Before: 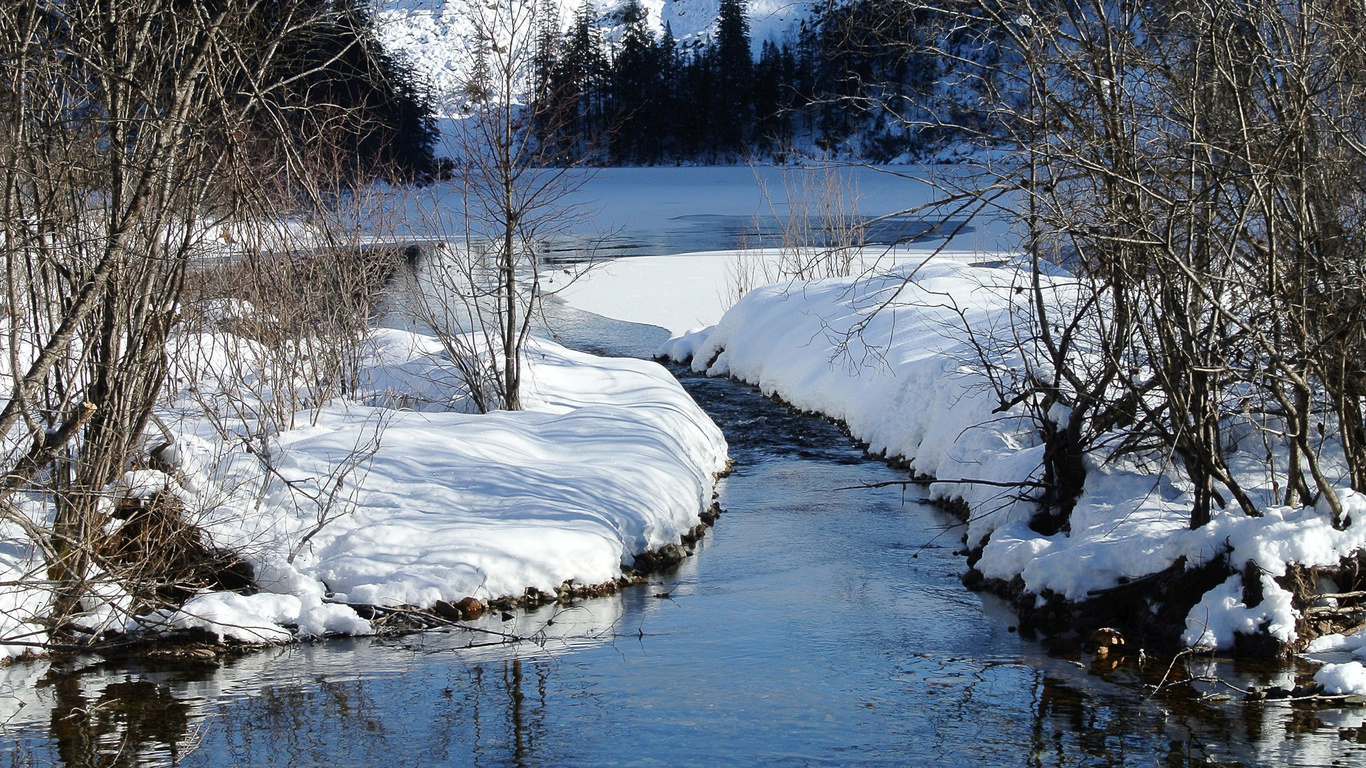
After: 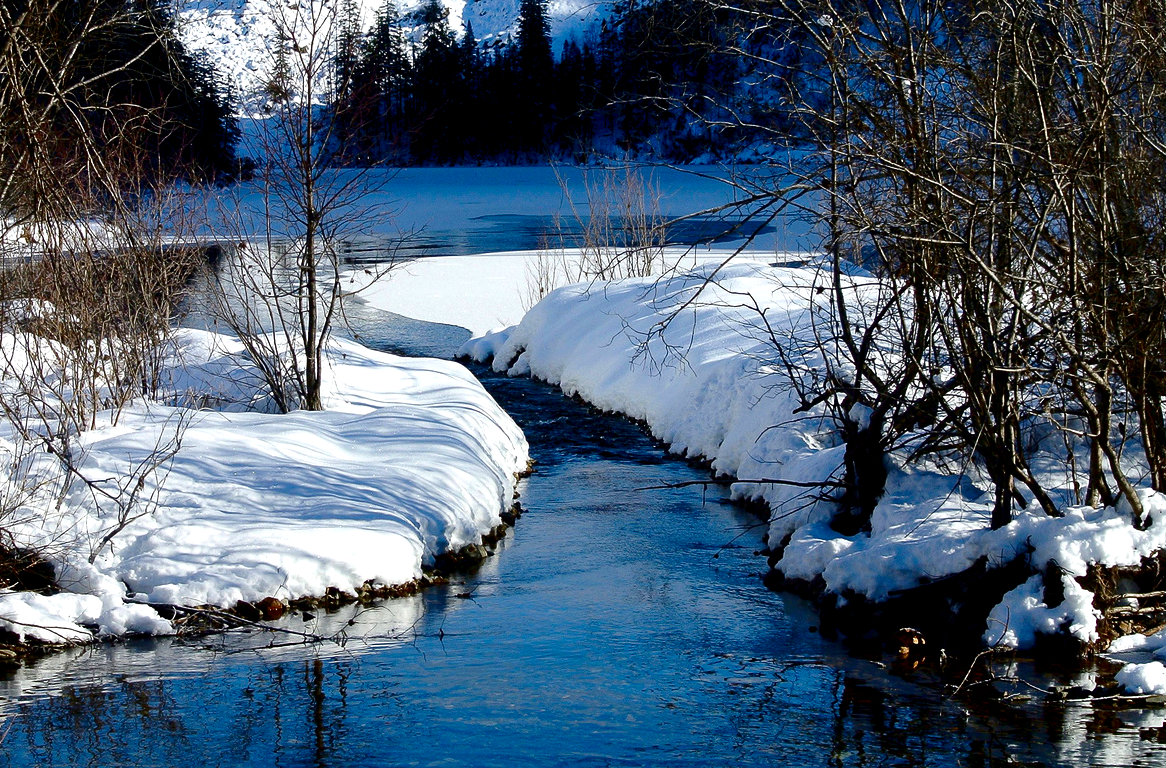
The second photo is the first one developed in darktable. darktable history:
color balance rgb: global offset › luminance -0.51%, perceptual saturation grading › global saturation 27.53%, perceptual saturation grading › highlights -25%, perceptual saturation grading › shadows 25%, perceptual brilliance grading › highlights 6.62%, perceptual brilliance grading › mid-tones 17.07%, perceptual brilliance grading › shadows -5.23%
crop and rotate: left 14.584%
contrast brightness saturation: contrast 0.1, brightness -0.26, saturation 0.14
